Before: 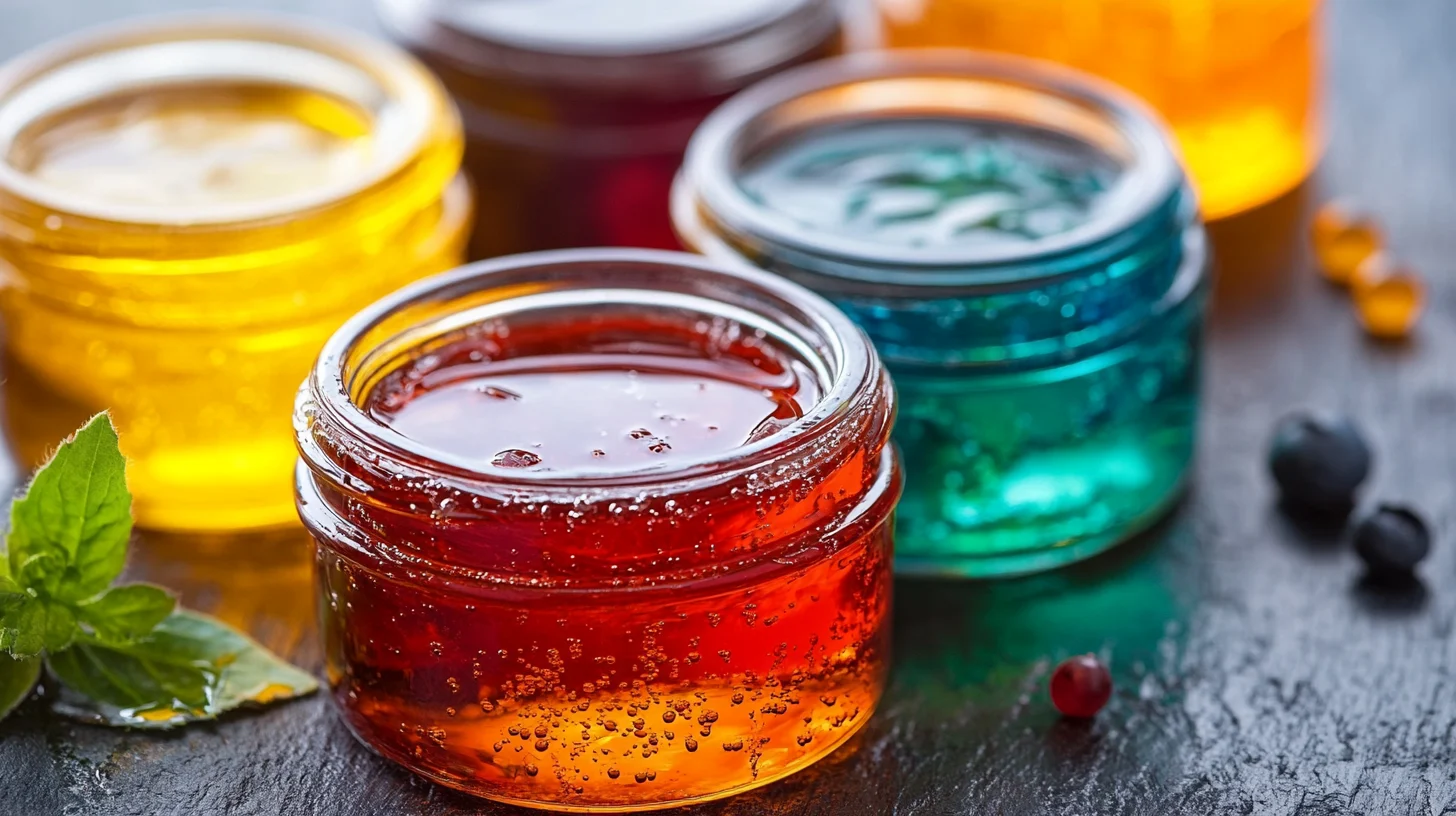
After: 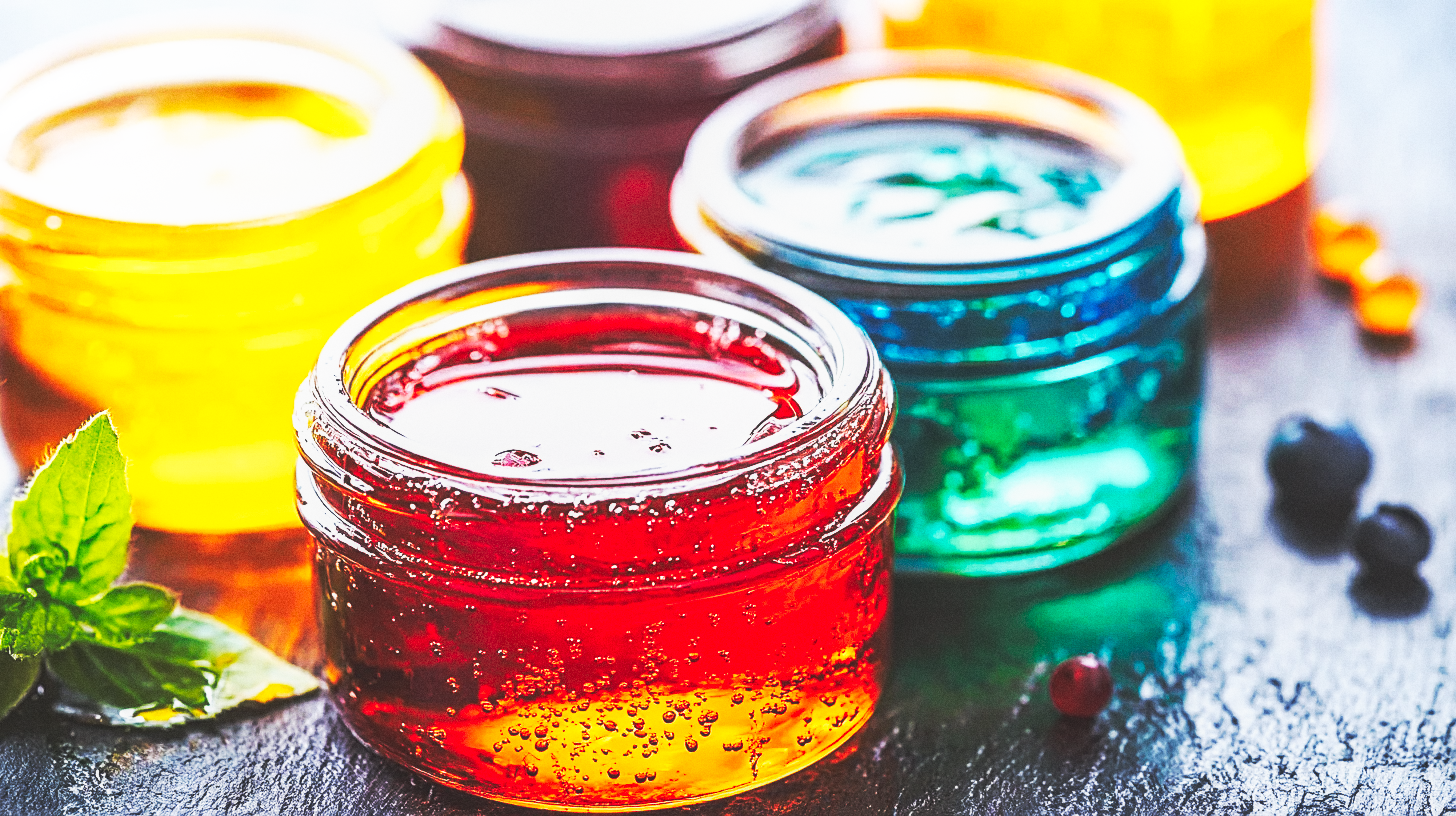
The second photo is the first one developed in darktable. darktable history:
base curve: curves: ch0 [(0, 0.015) (0.085, 0.116) (0.134, 0.298) (0.19, 0.545) (0.296, 0.764) (0.599, 0.982) (1, 1)], preserve colors none
grain: coarseness 0.09 ISO
local contrast: detail 110%
sharpen: on, module defaults
